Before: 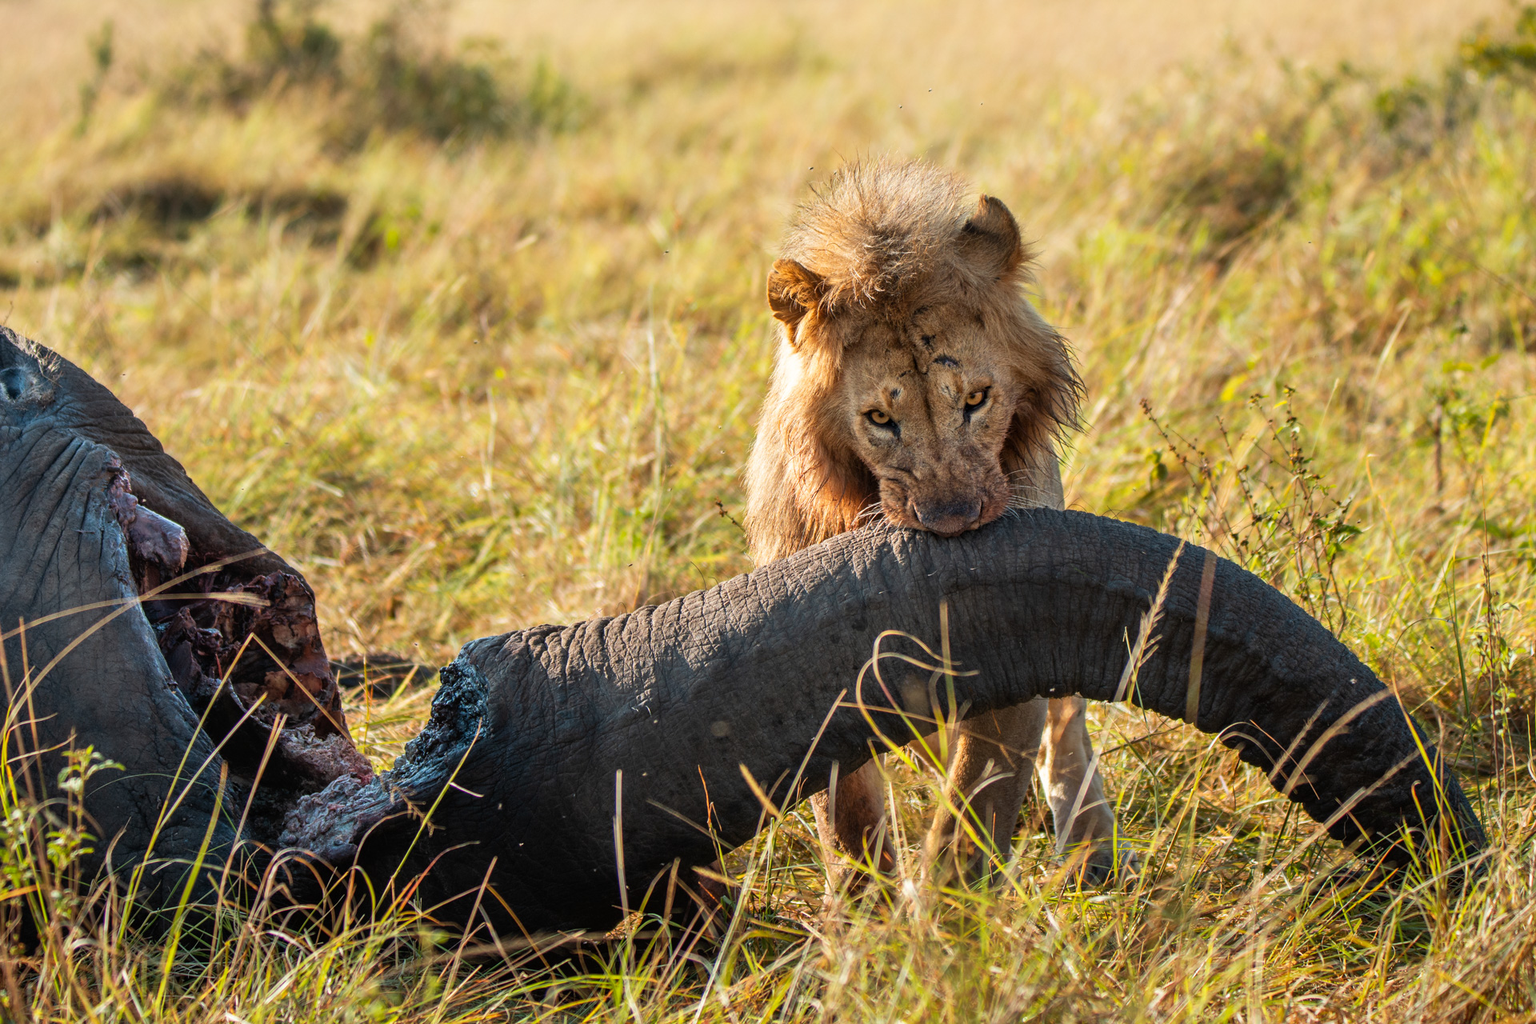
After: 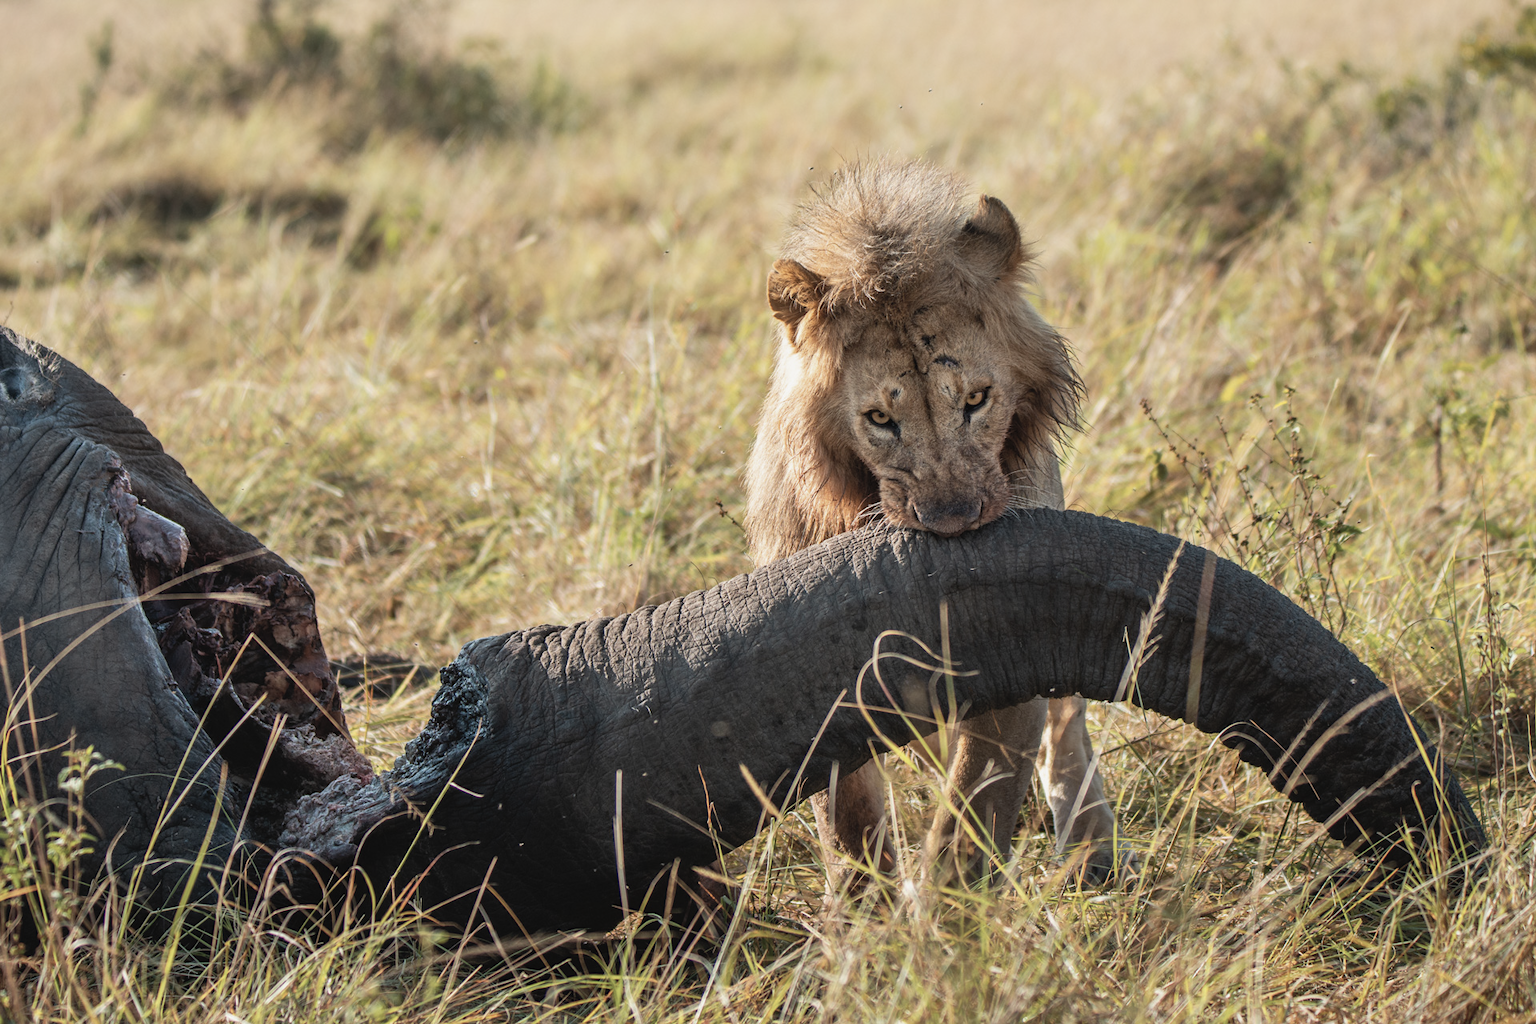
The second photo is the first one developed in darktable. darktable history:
contrast brightness saturation: contrast -0.062, saturation -0.412
